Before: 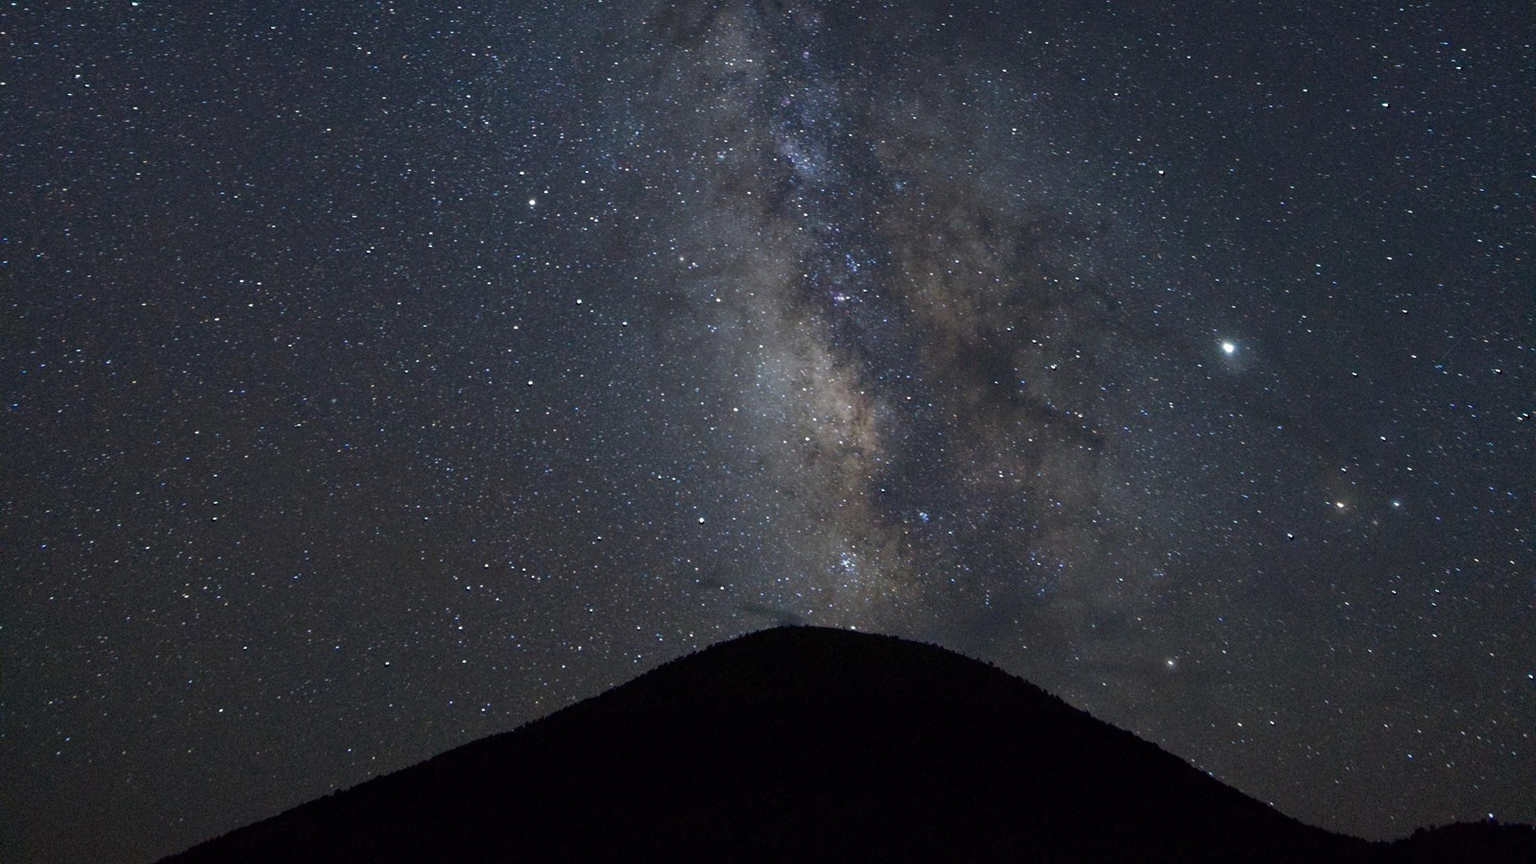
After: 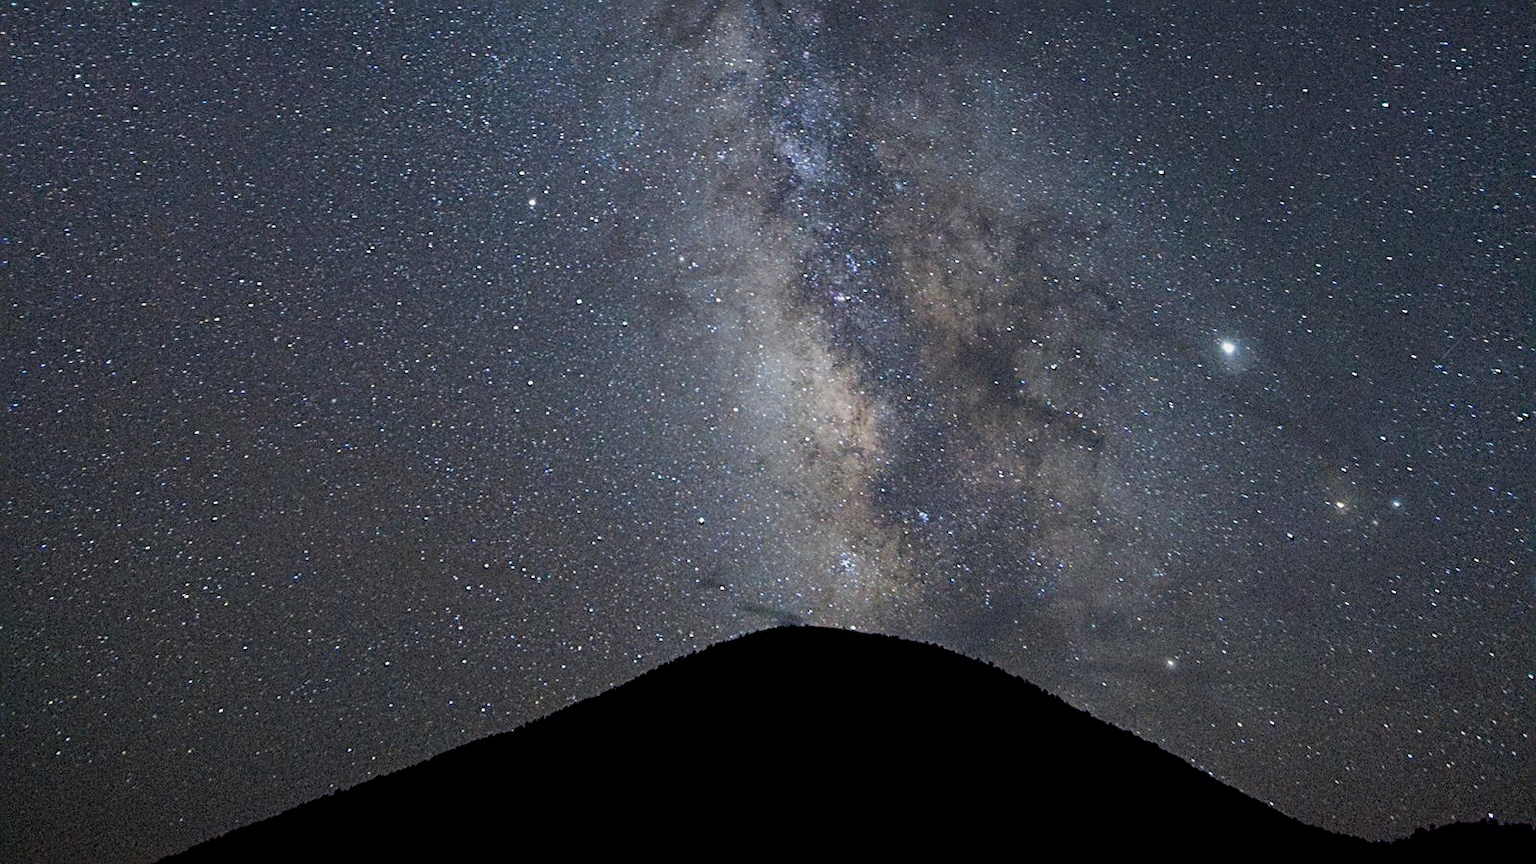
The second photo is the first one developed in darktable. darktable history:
filmic rgb: black relative exposure -7.17 EV, white relative exposure 5.36 EV, hardness 3.03, iterations of high-quality reconstruction 10
sharpen: radius 3.118
exposure: exposure 1 EV, compensate highlight preservation false
contrast brightness saturation: saturation -0.022
